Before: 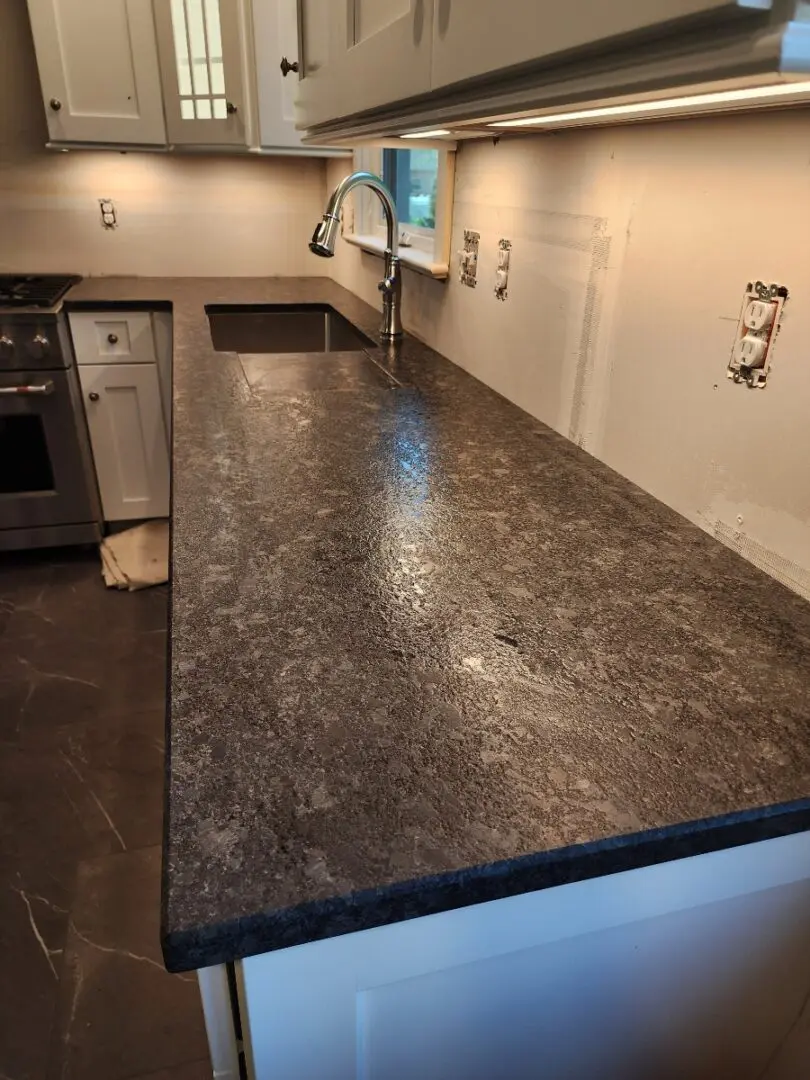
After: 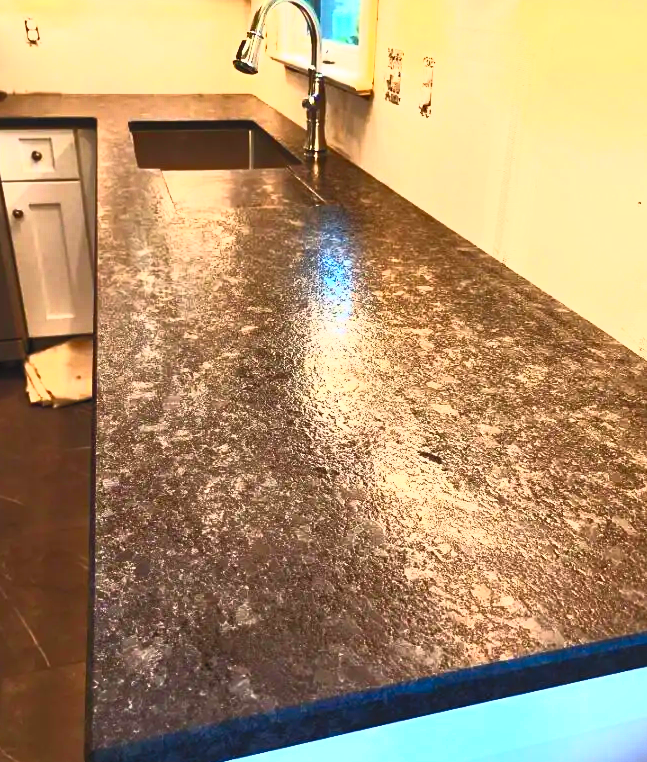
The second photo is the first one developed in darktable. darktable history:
contrast brightness saturation: contrast 0.982, brightness 0.998, saturation 0.992
exposure: exposure 0.125 EV, compensate highlight preservation false
crop: left 9.477%, top 17.033%, right 10.555%, bottom 12.372%
